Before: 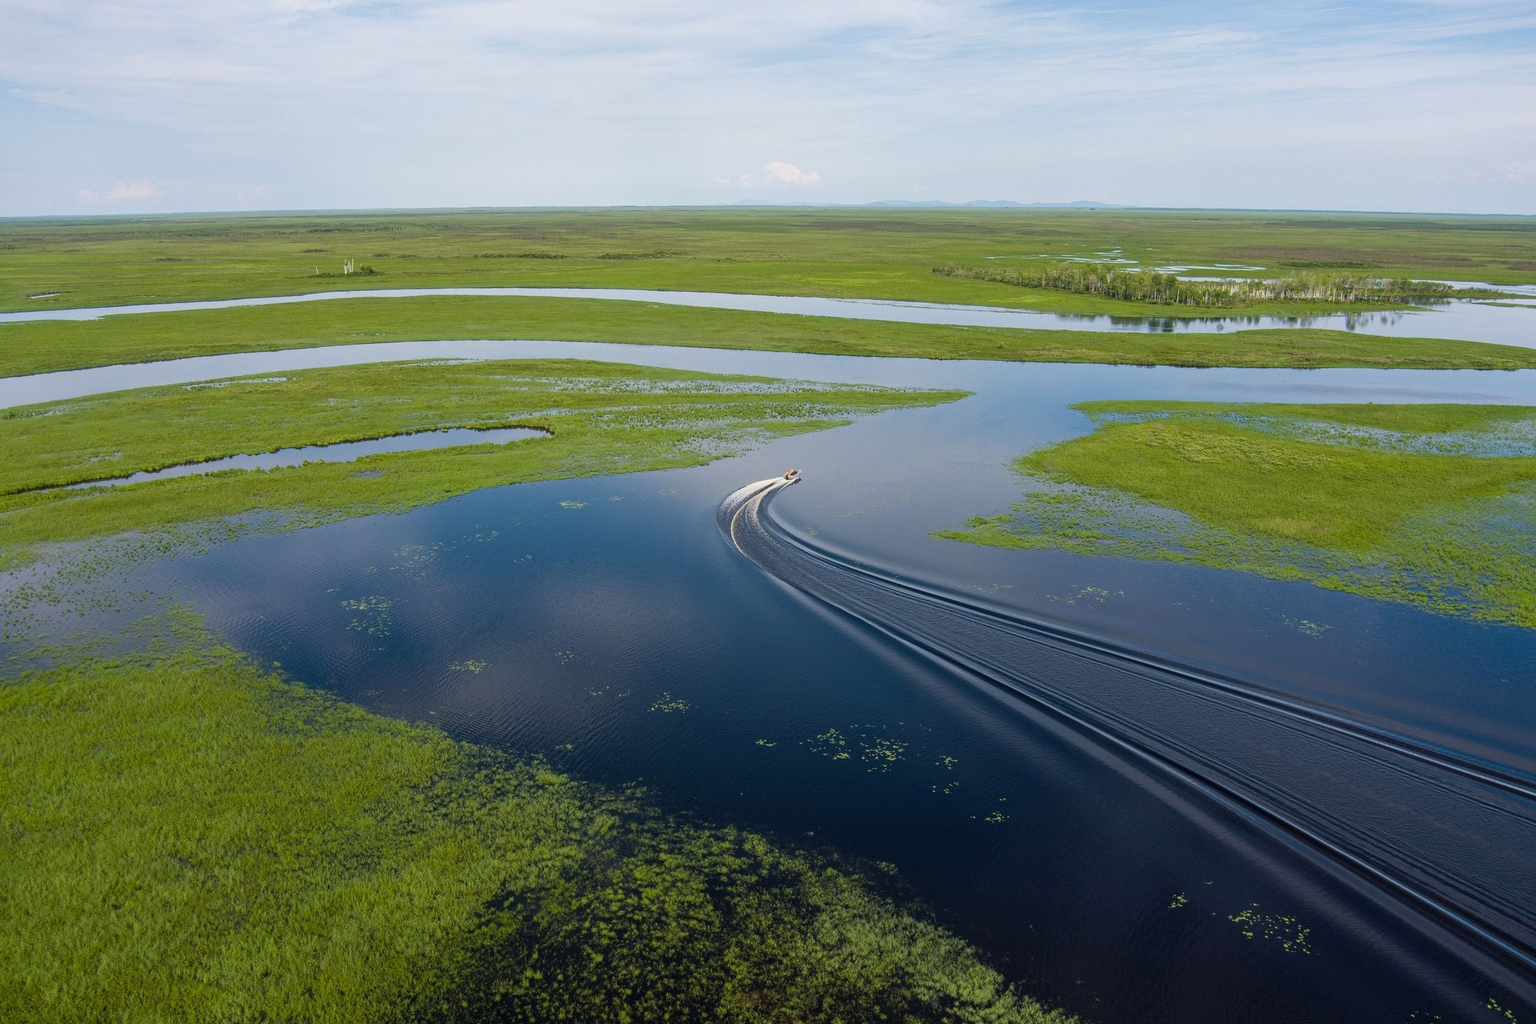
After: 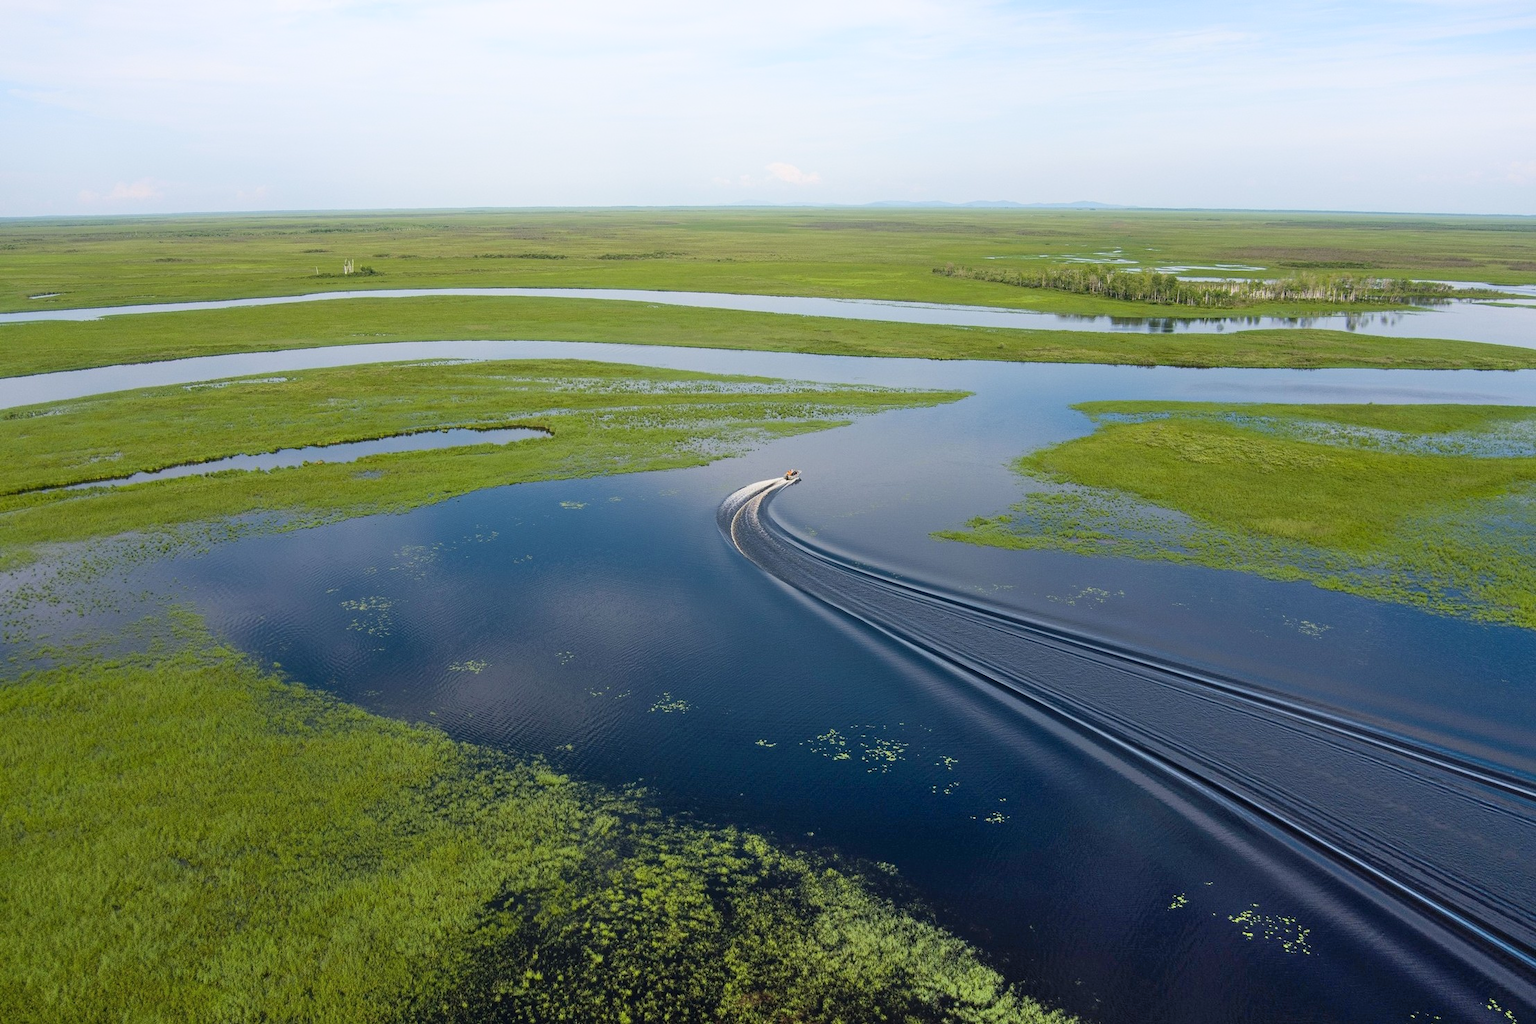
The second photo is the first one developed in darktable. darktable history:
shadows and highlights: highlights 69.78, soften with gaussian
